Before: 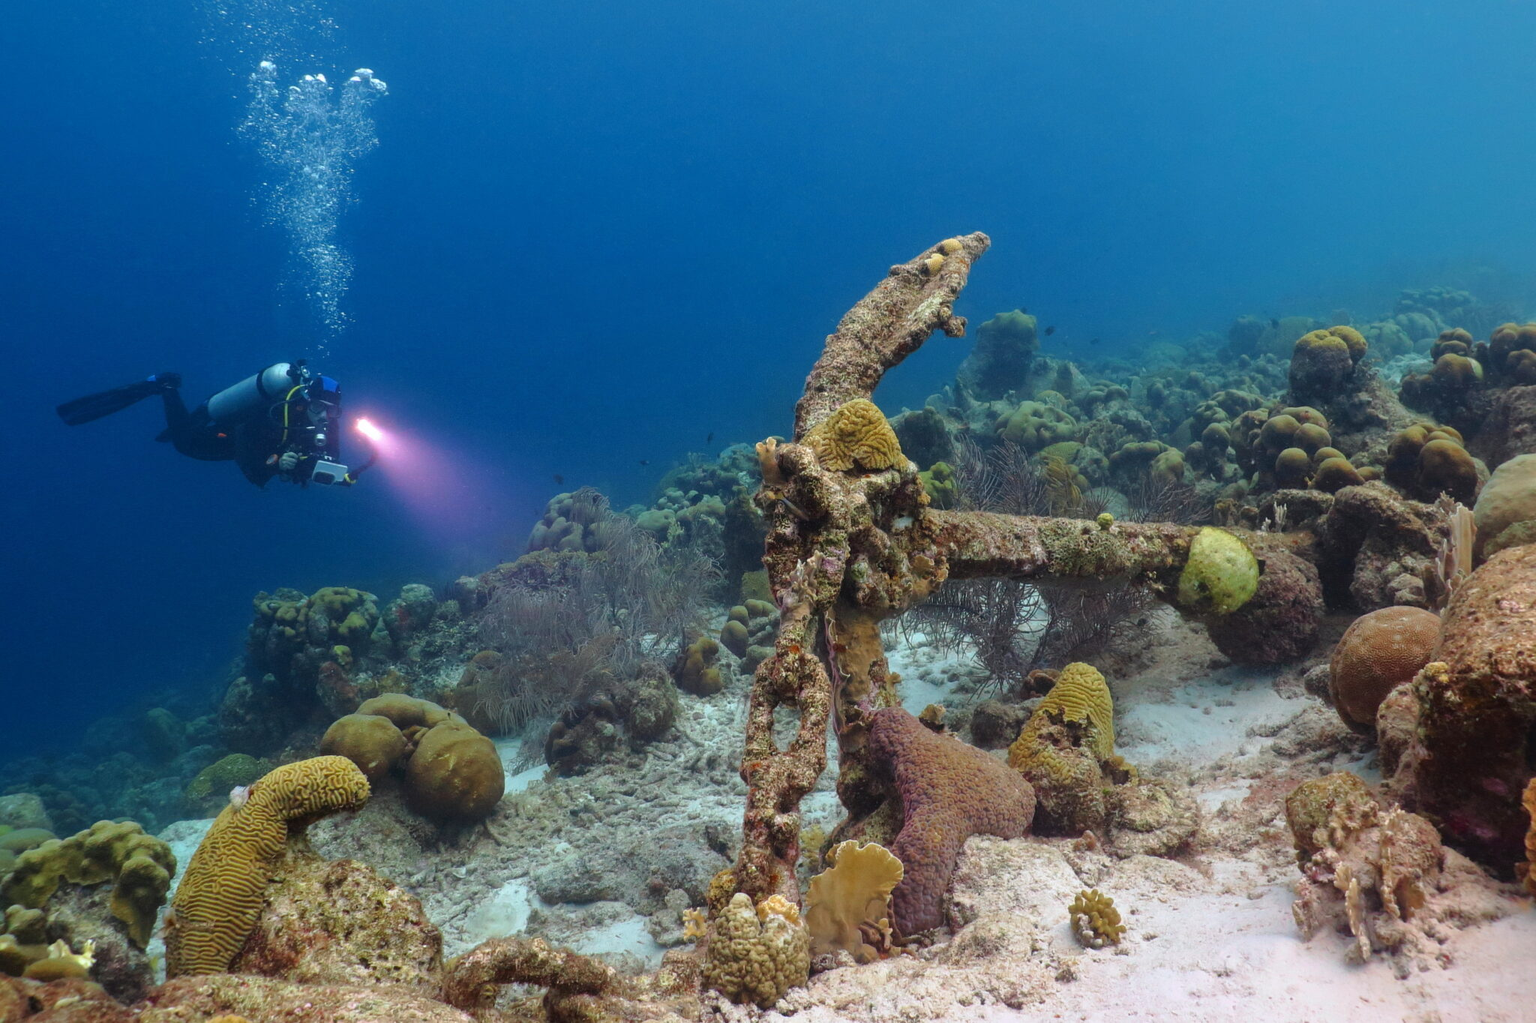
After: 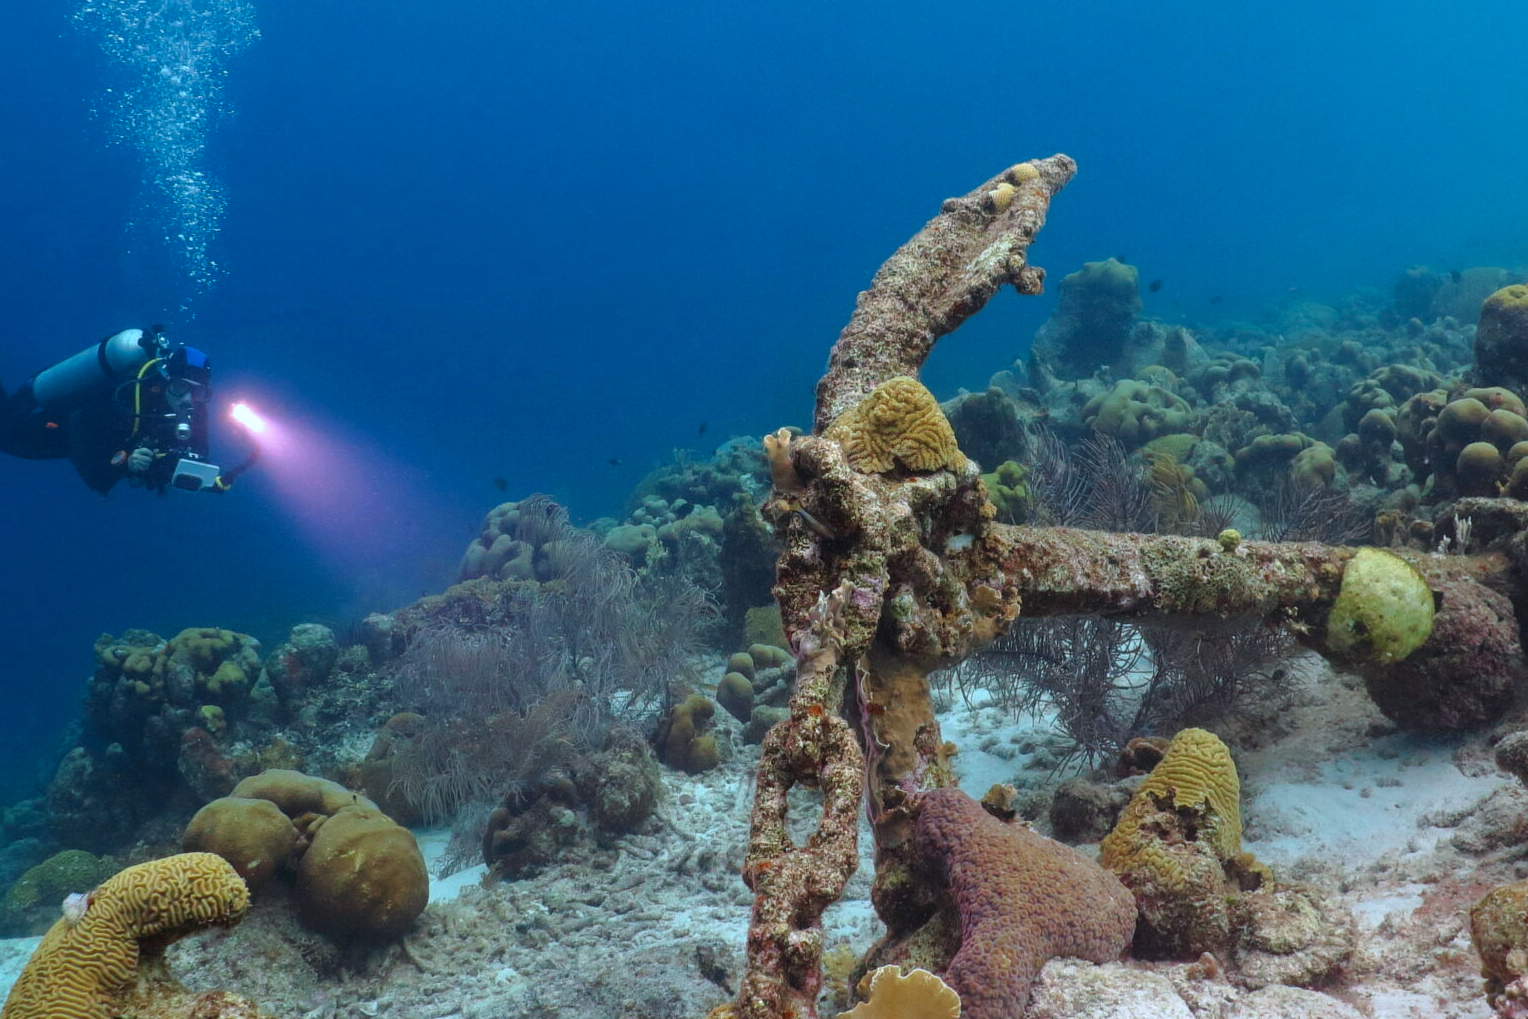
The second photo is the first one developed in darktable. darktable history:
crop and rotate: left 11.948%, top 11.396%, right 13.432%, bottom 13.885%
color correction: highlights a* -3.88, highlights b* -10.78
